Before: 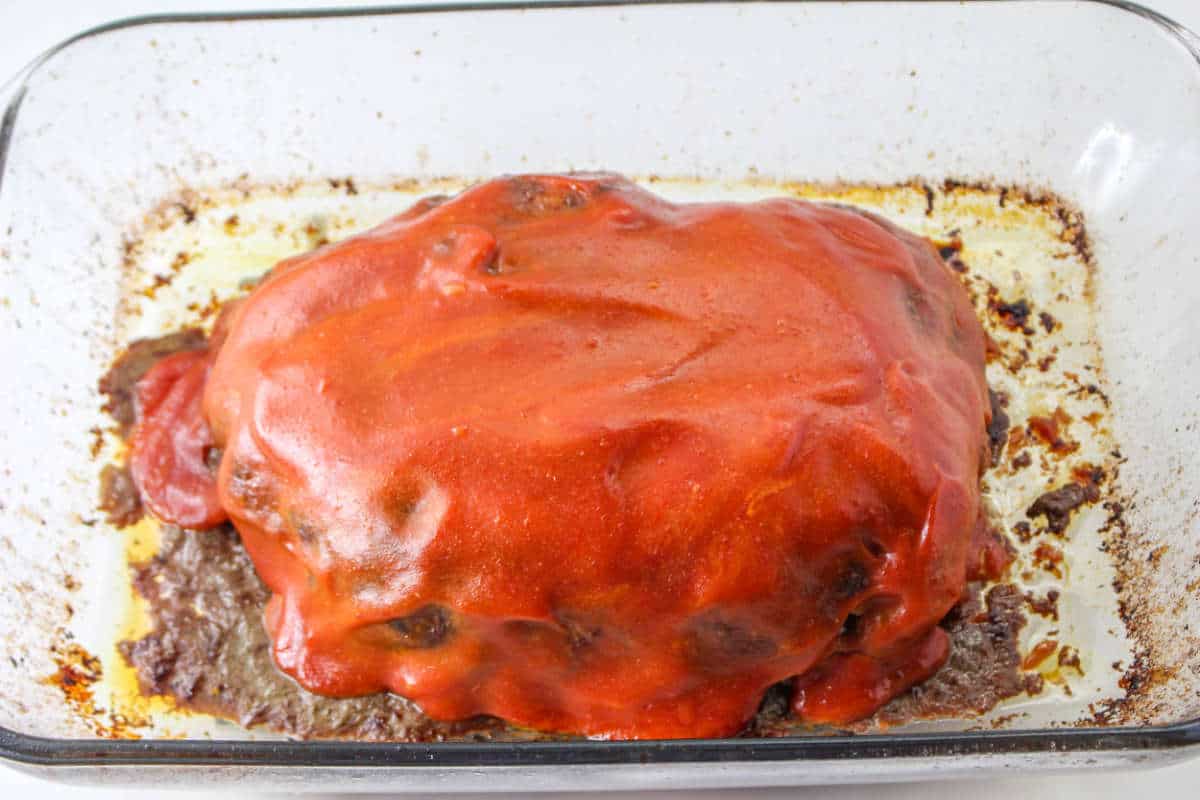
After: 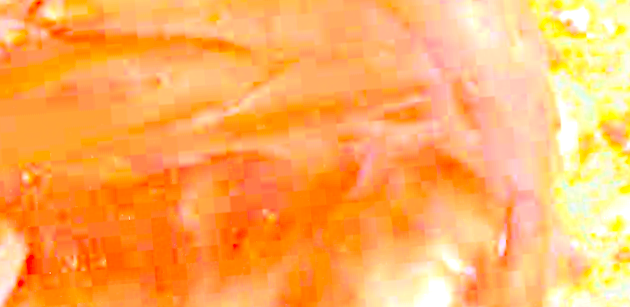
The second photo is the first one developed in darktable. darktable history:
rotate and perspective: rotation -4.25°, automatic cropping off
exposure: exposure 0.6 EV, compensate highlight preservation false
crop: left 36.607%, top 34.735%, right 13.146%, bottom 30.611%
contrast equalizer: octaves 7, y [[0.6 ×6], [0.55 ×6], [0 ×6], [0 ×6], [0 ×6]]
local contrast: highlights 100%, shadows 100%, detail 120%, midtone range 0.2
color correction: saturation 1.8
bloom: size 85%, threshold 5%, strength 85%
